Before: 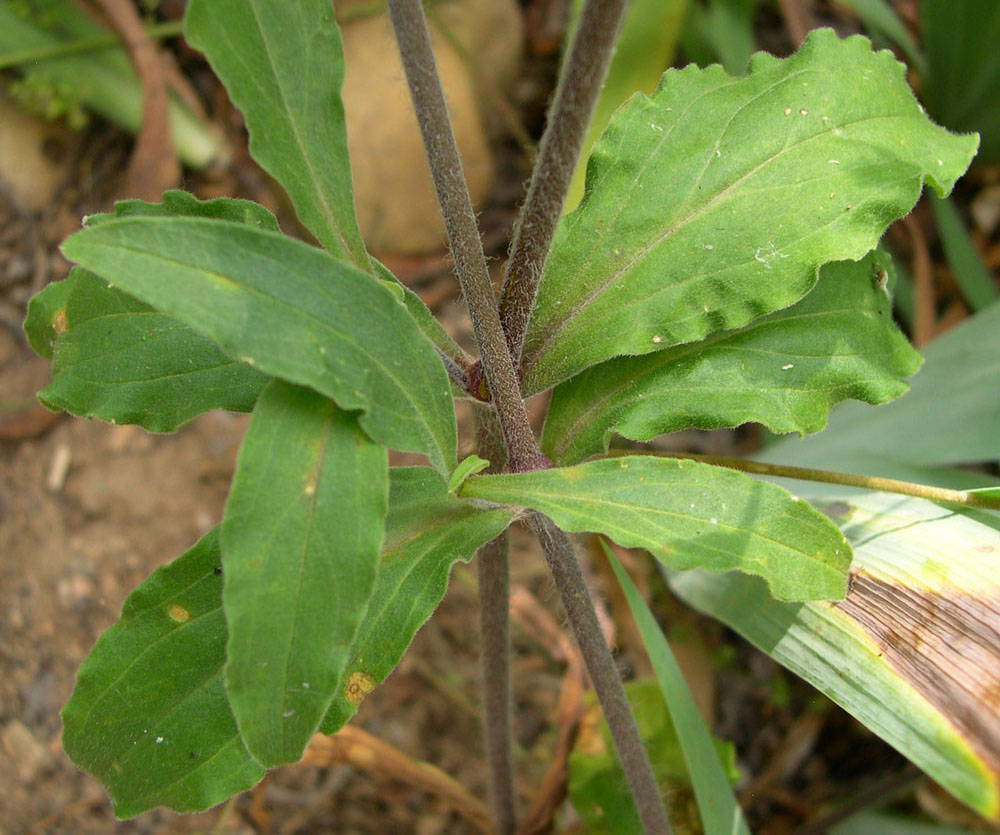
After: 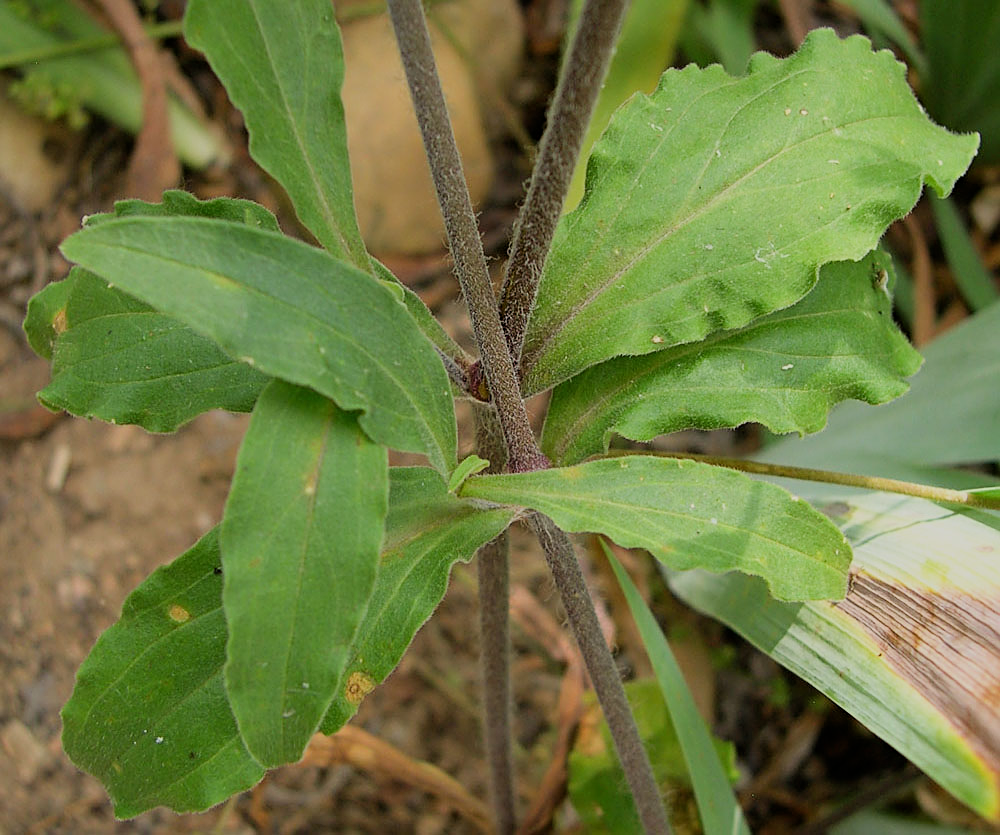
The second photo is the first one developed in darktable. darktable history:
sharpen: on, module defaults
filmic rgb: black relative exposure -16 EV, white relative exposure 6.89 EV, hardness 4.69
